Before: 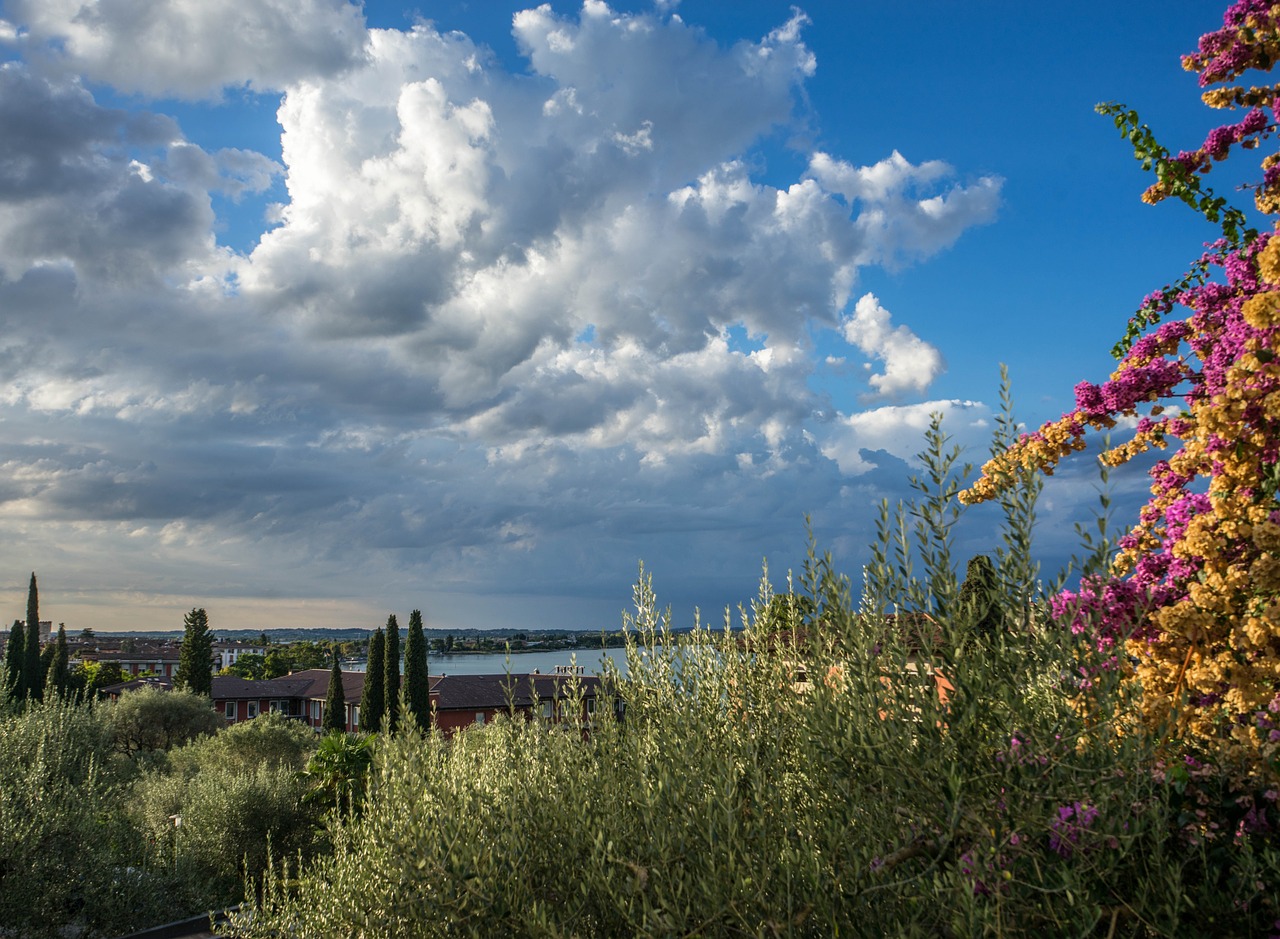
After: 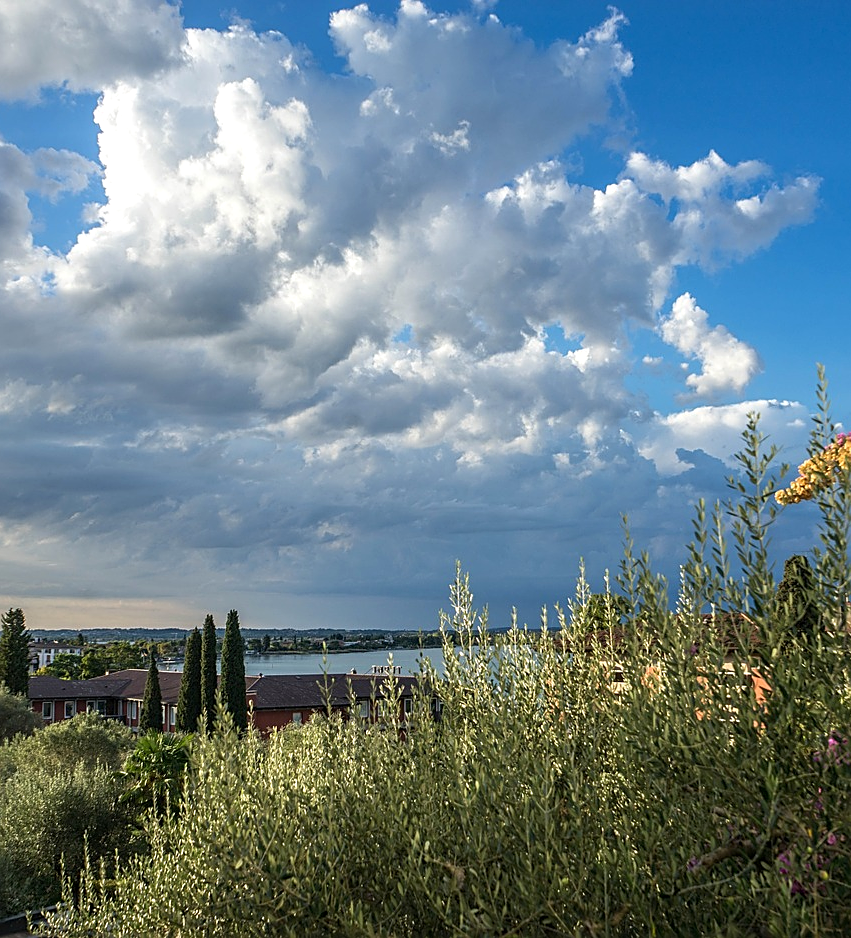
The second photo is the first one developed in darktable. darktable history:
sharpen: on, module defaults
crop and rotate: left 14.31%, right 19.157%
exposure: exposure 0.203 EV, compensate highlight preservation false
